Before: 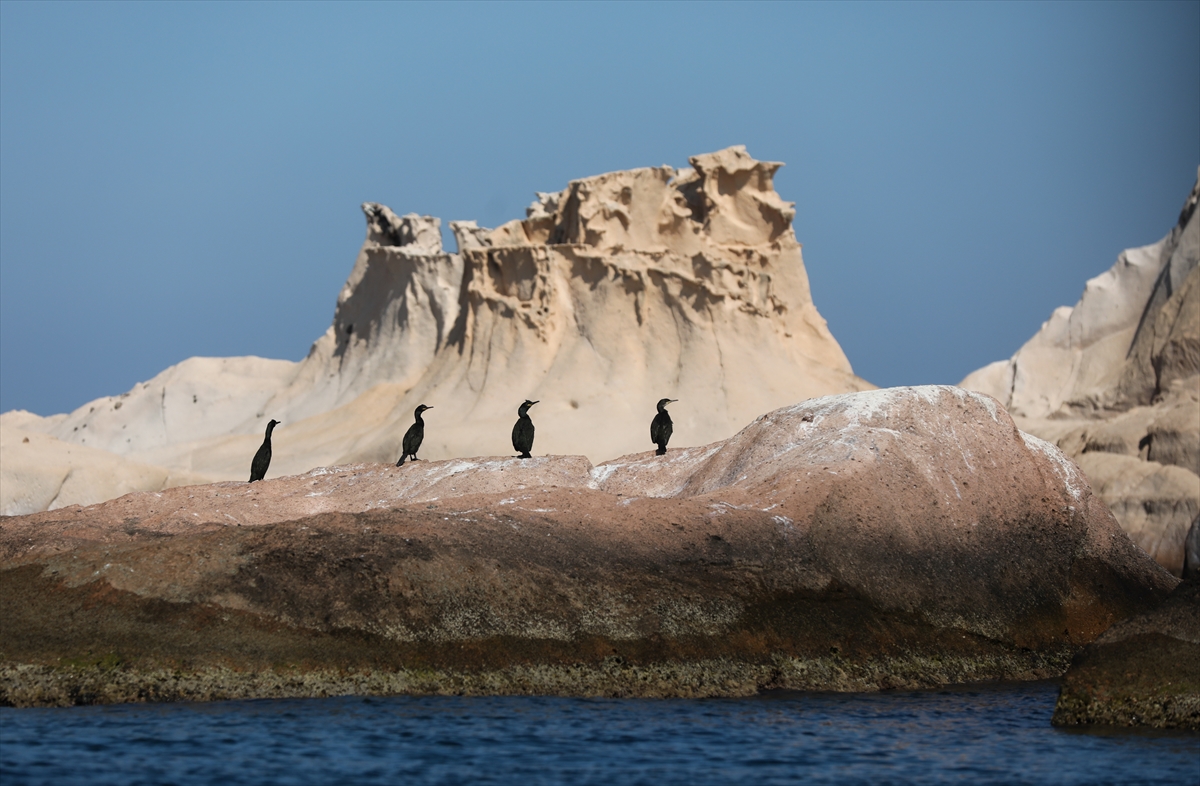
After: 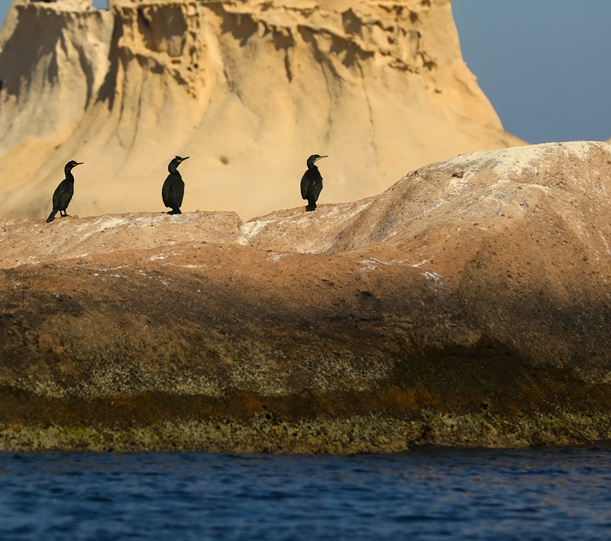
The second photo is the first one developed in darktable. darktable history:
color correction: highlights a* 2.72, highlights b* 22.8
crop and rotate: left 29.237%, top 31.152%, right 19.807%
color balance rgb: perceptual saturation grading › global saturation 20%, global vibrance 20%
